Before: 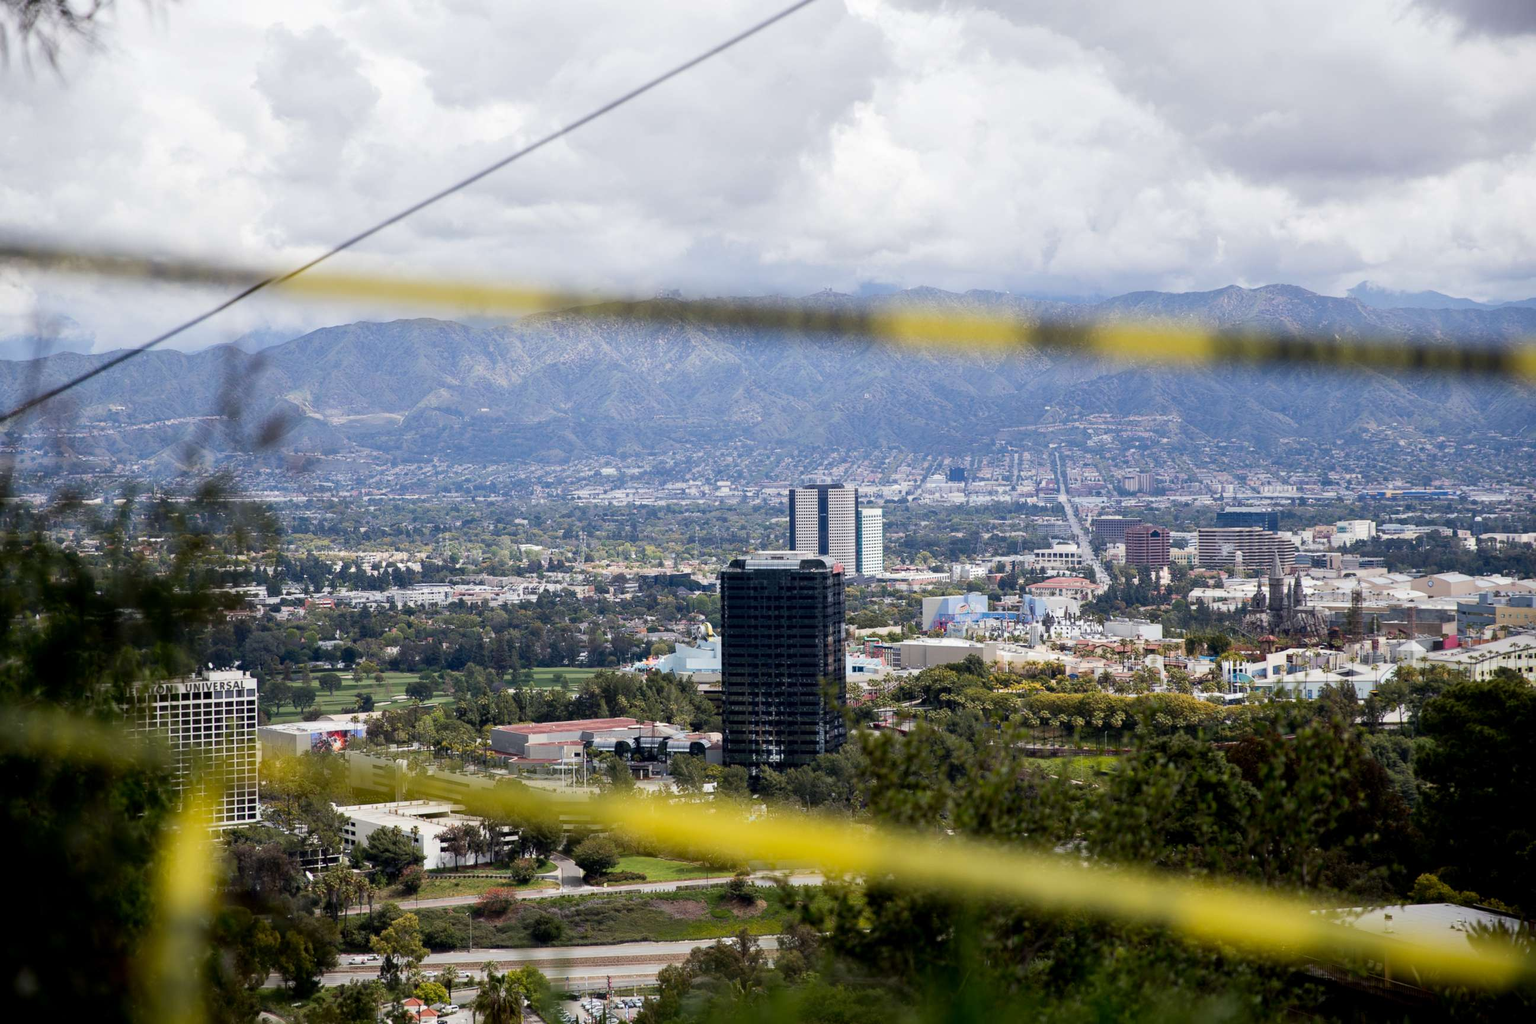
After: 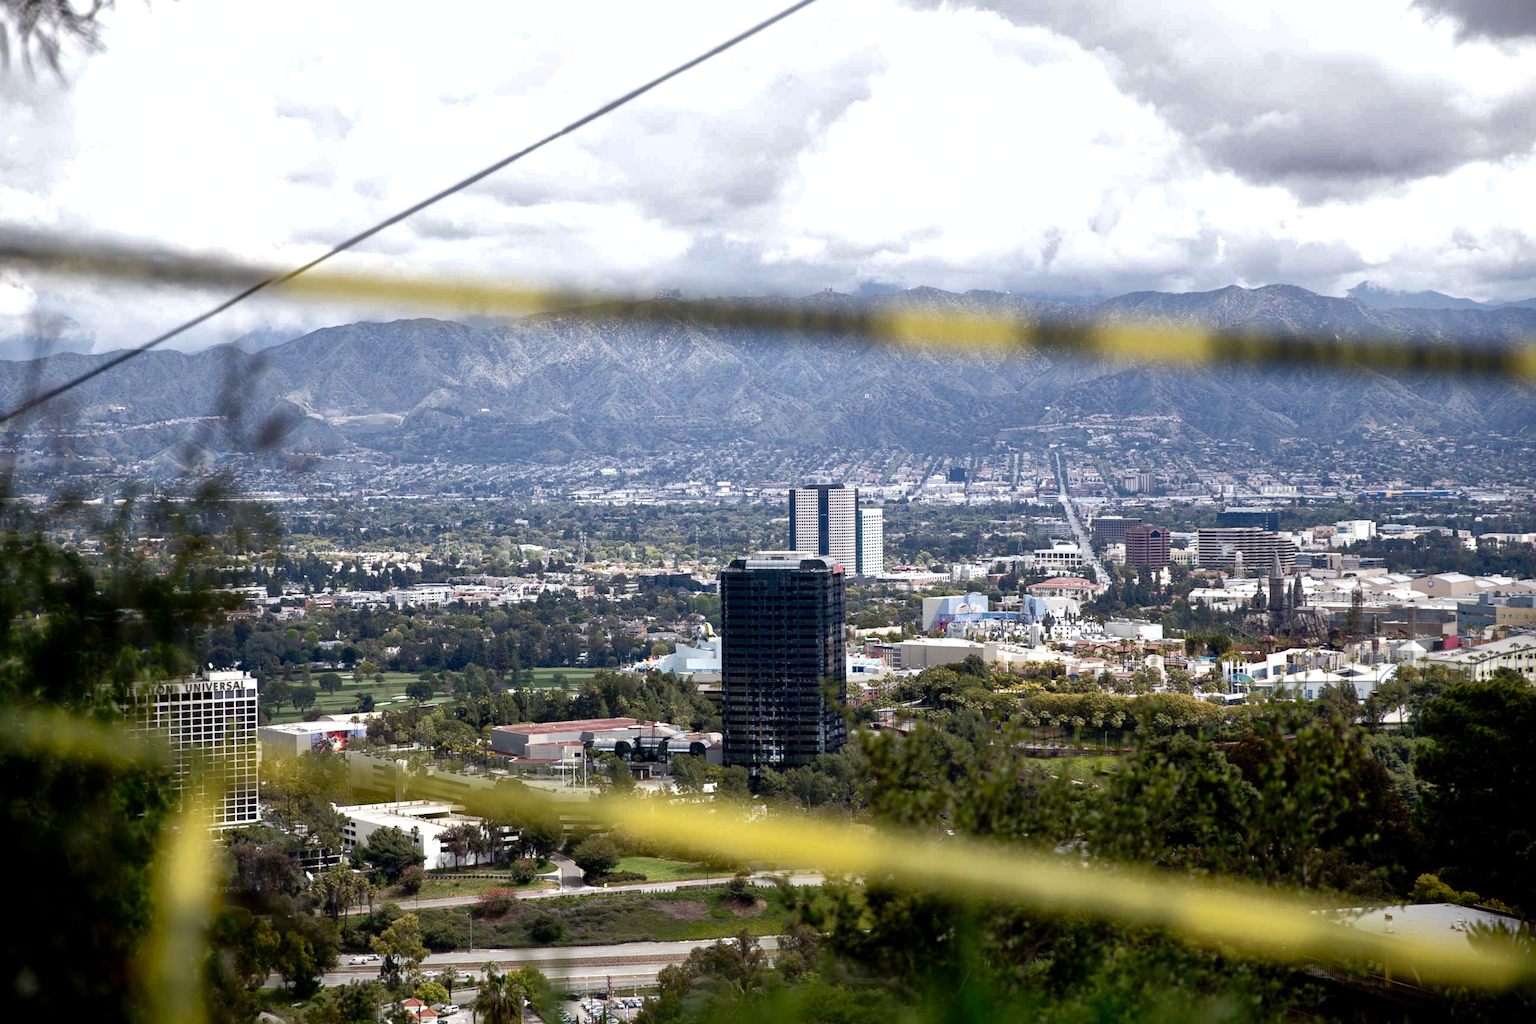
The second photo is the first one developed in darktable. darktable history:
shadows and highlights: on, module defaults
color balance rgb: perceptual saturation grading › global saturation 0.311%, perceptual saturation grading › highlights -30.797%, perceptual saturation grading › shadows 19.144%, perceptual brilliance grading › highlights 14.627%, perceptual brilliance grading › mid-tones -6.253%, perceptual brilliance grading › shadows -26.355%
